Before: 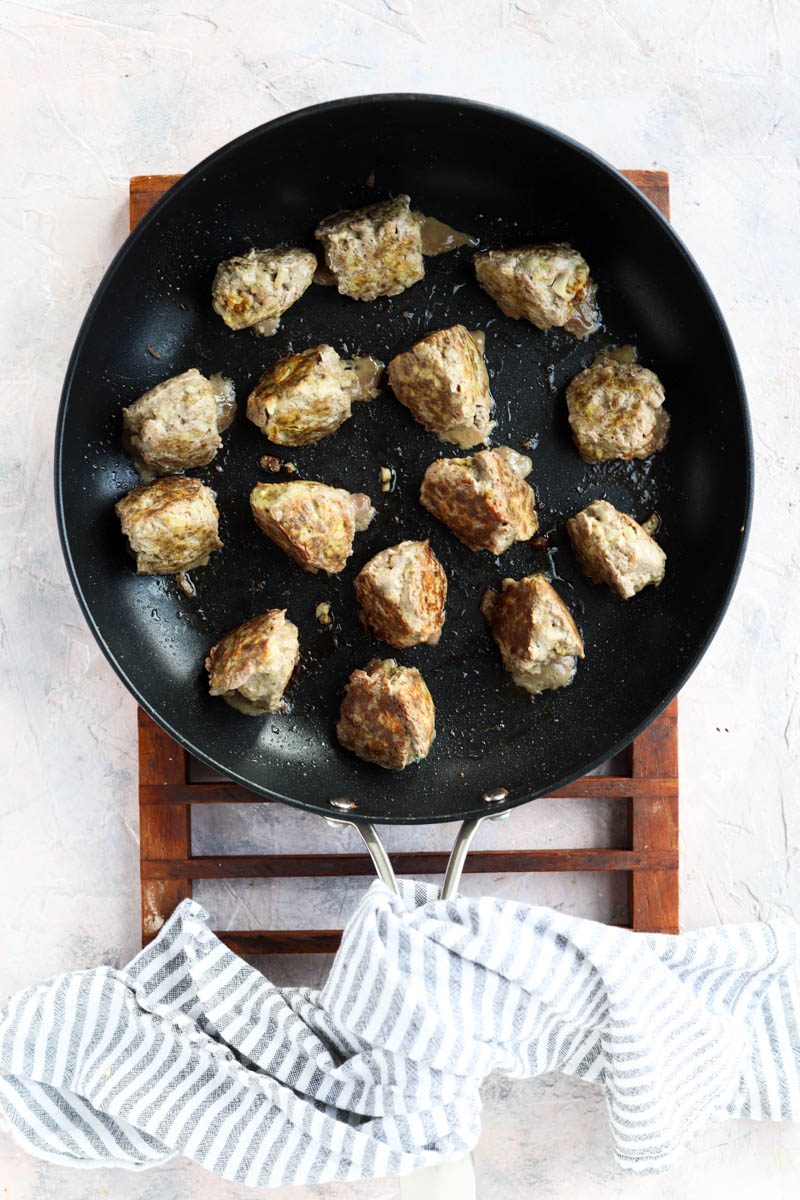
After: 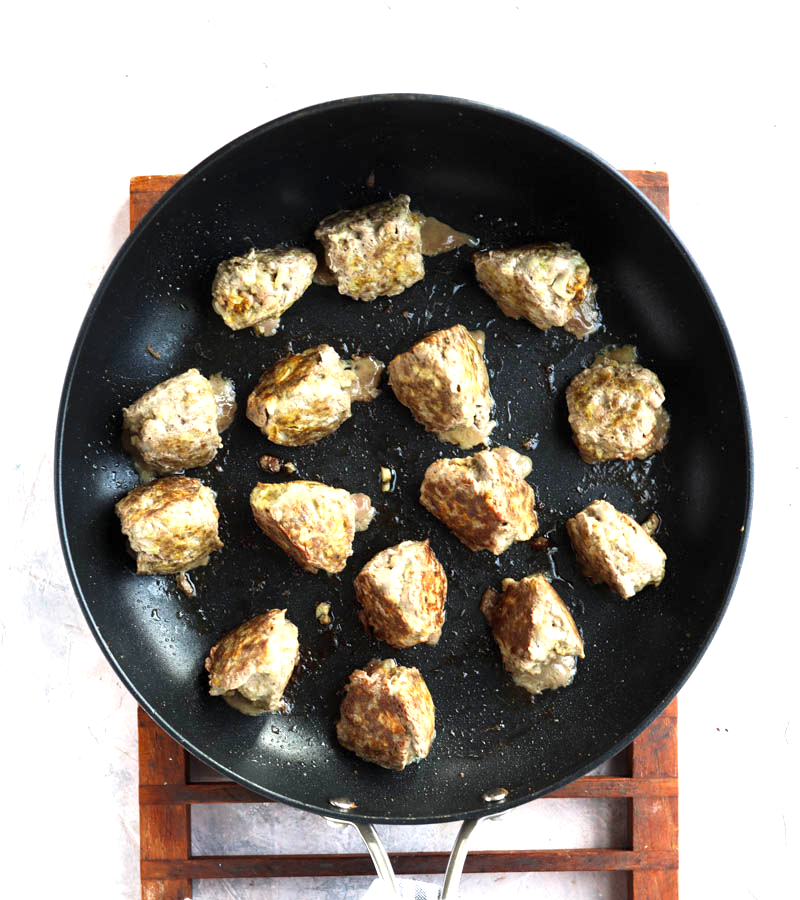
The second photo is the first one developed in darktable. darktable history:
crop: bottom 24.987%
exposure: black level correction 0, exposure 0.695 EV, compensate highlight preservation false
